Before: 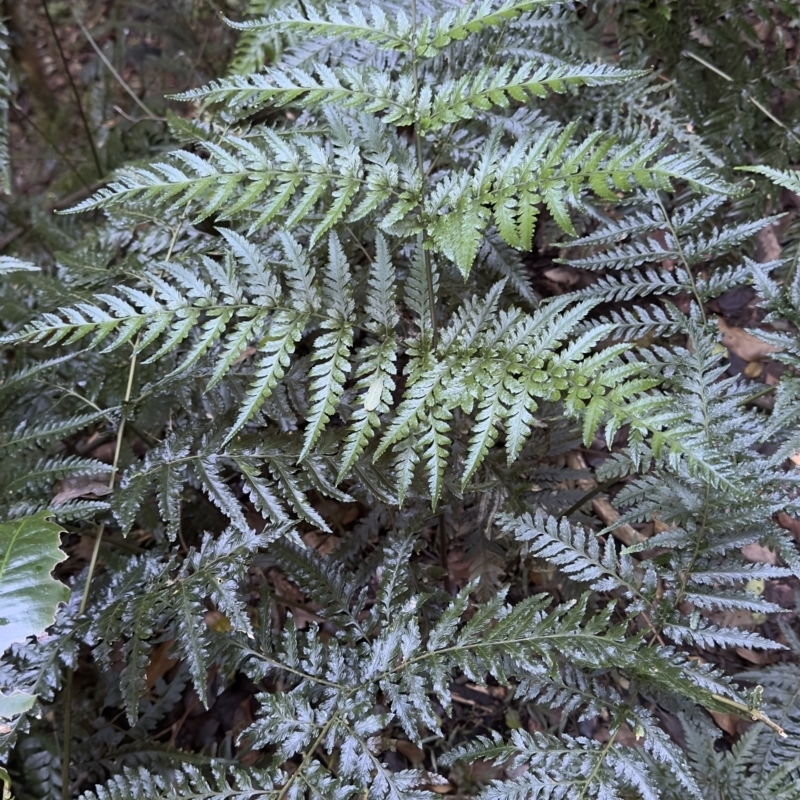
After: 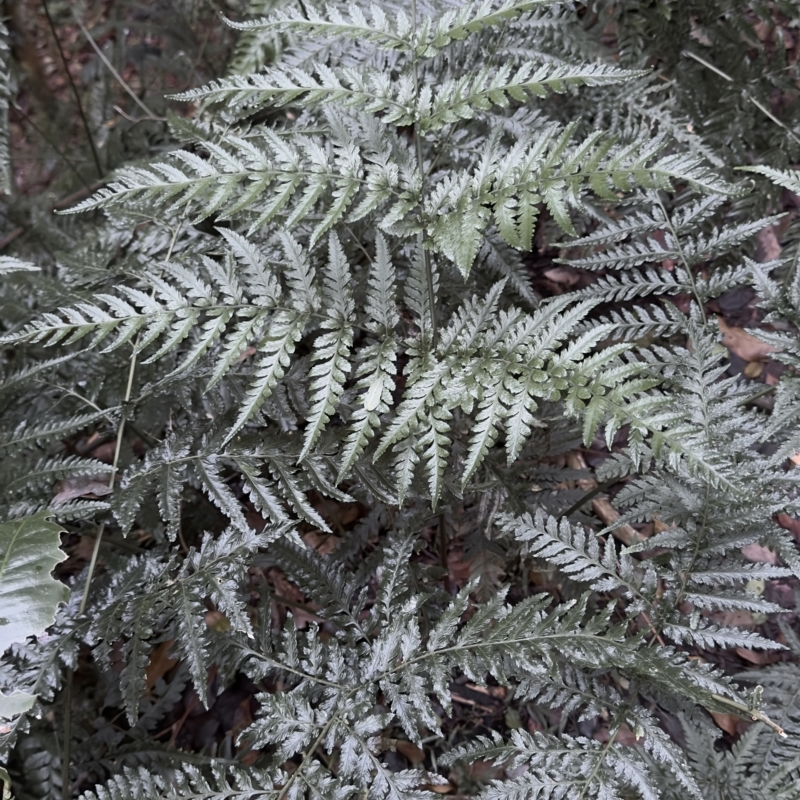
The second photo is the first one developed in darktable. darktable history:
tone equalizer: luminance estimator HSV value / RGB max
color zones: curves: ch0 [(0, 0.48) (0.209, 0.398) (0.305, 0.332) (0.429, 0.493) (0.571, 0.5) (0.714, 0.5) (0.857, 0.5) (1, 0.48)]; ch1 [(0, 0.736) (0.143, 0.625) (0.225, 0.371) (0.429, 0.256) (0.571, 0.241) (0.714, 0.213) (0.857, 0.48) (1, 0.736)]; ch2 [(0, 0.448) (0.143, 0.498) (0.286, 0.5) (0.429, 0.5) (0.571, 0.5) (0.714, 0.5) (0.857, 0.5) (1, 0.448)]
color correction: highlights b* -0.022, saturation 0.803
